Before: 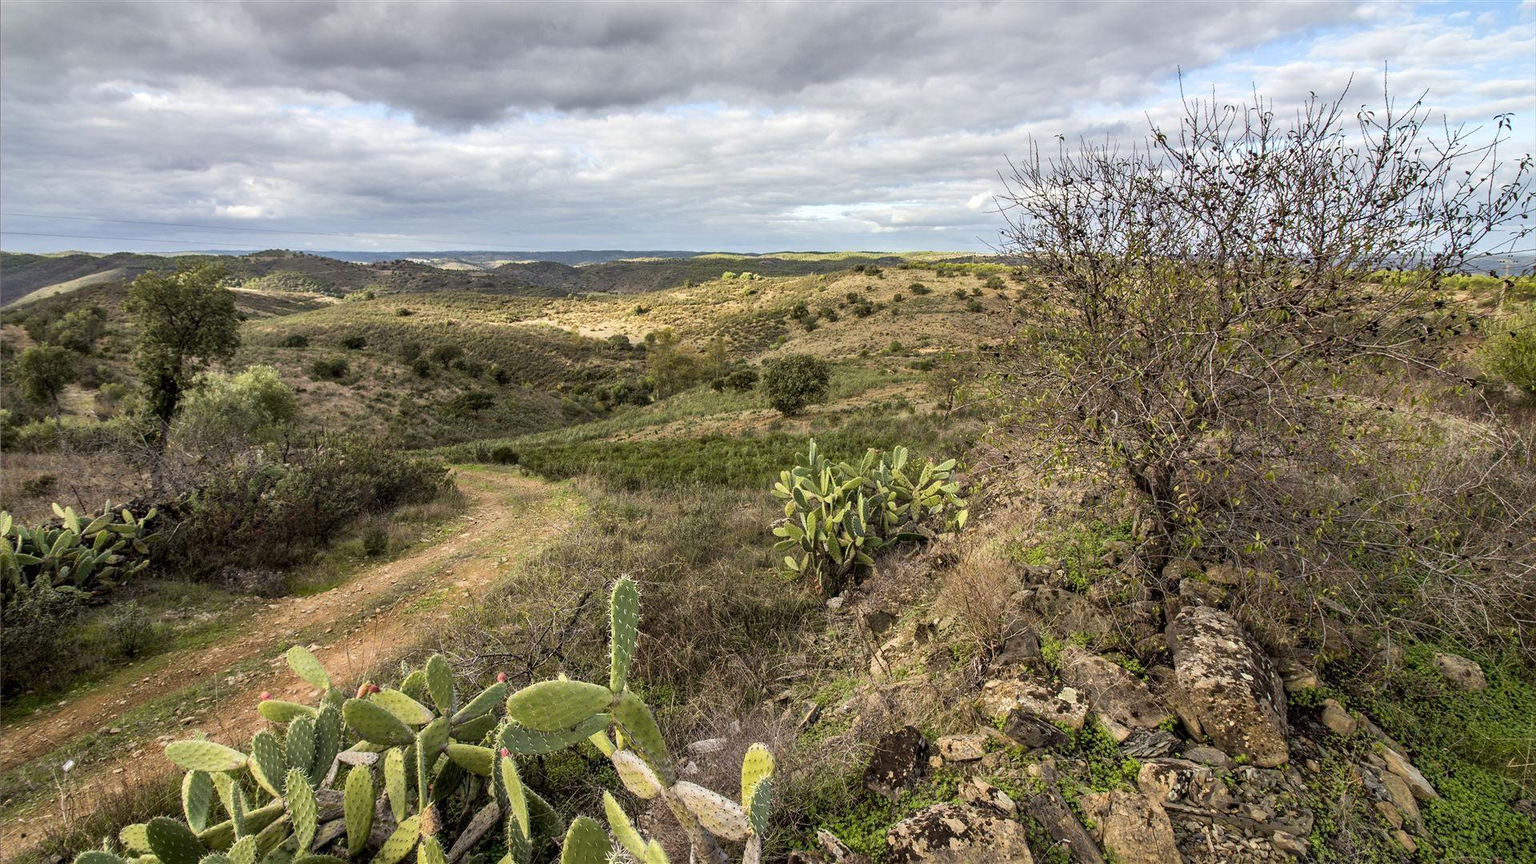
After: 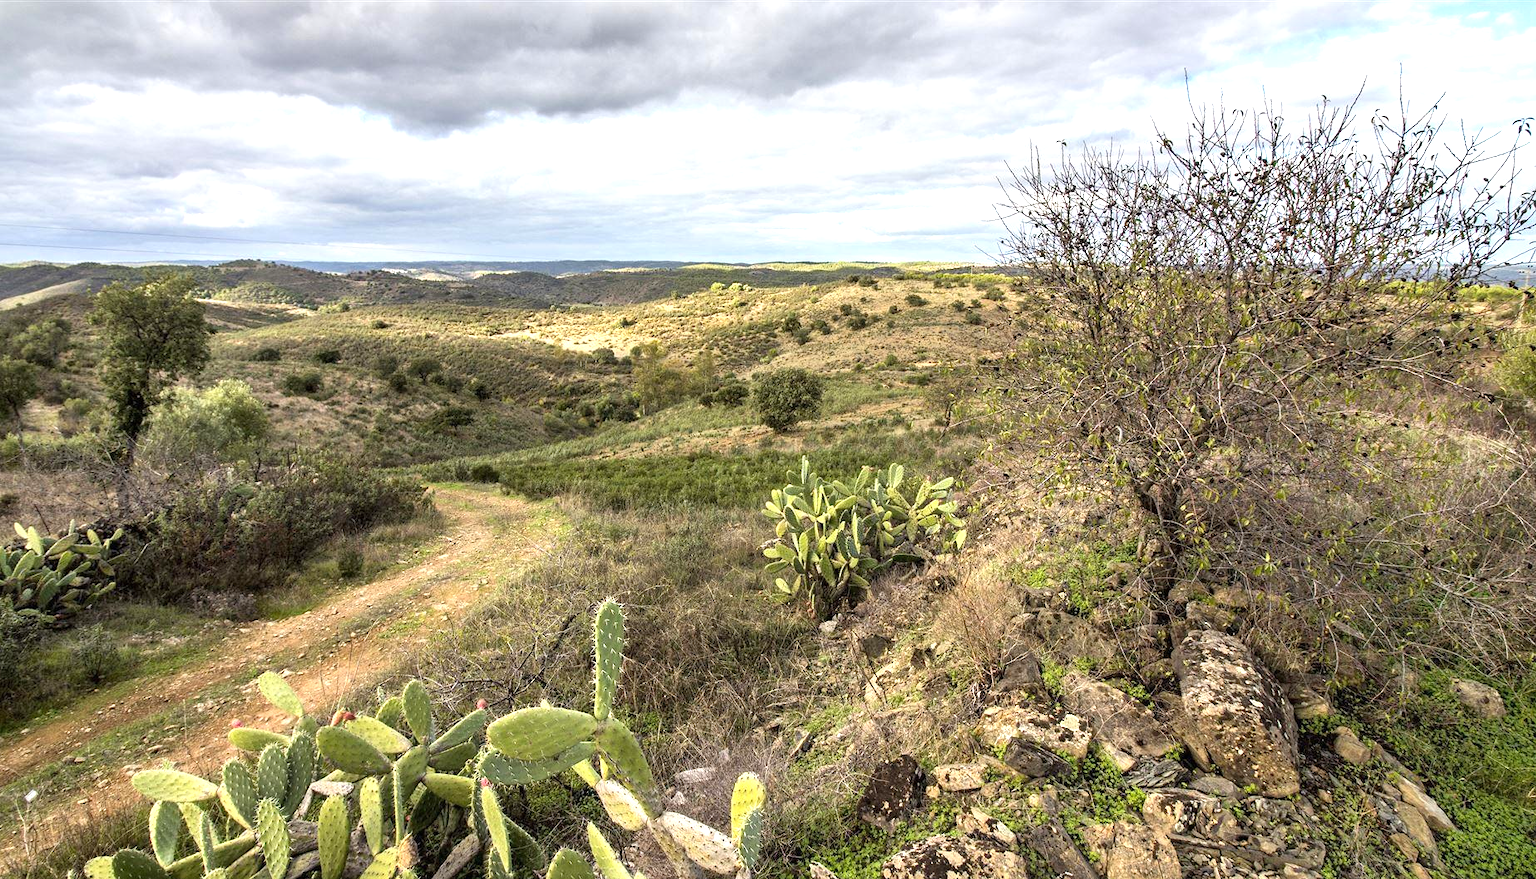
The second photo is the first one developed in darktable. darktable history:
exposure: black level correction 0, exposure 0.684 EV, compensate highlight preservation false
crop and rotate: left 2.543%, right 1.243%, bottom 2.068%
